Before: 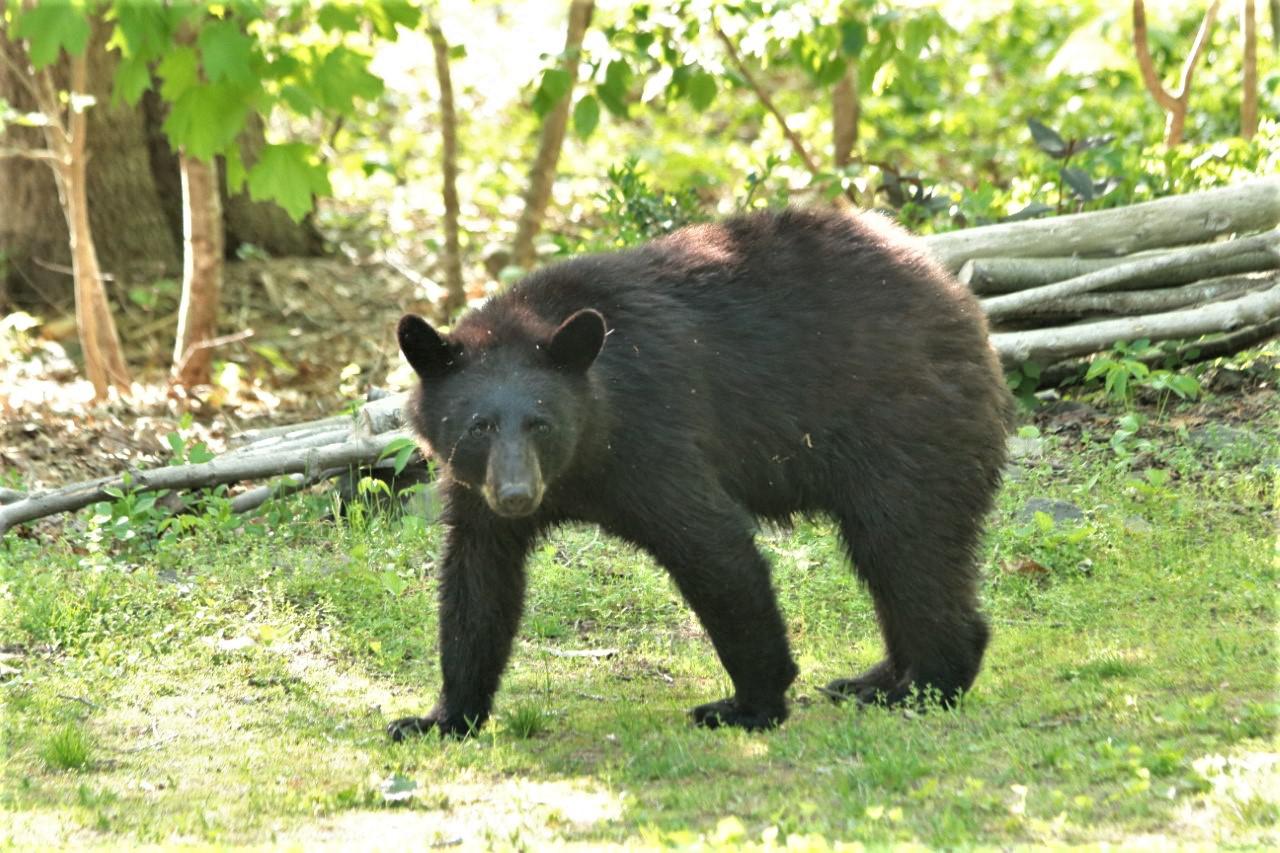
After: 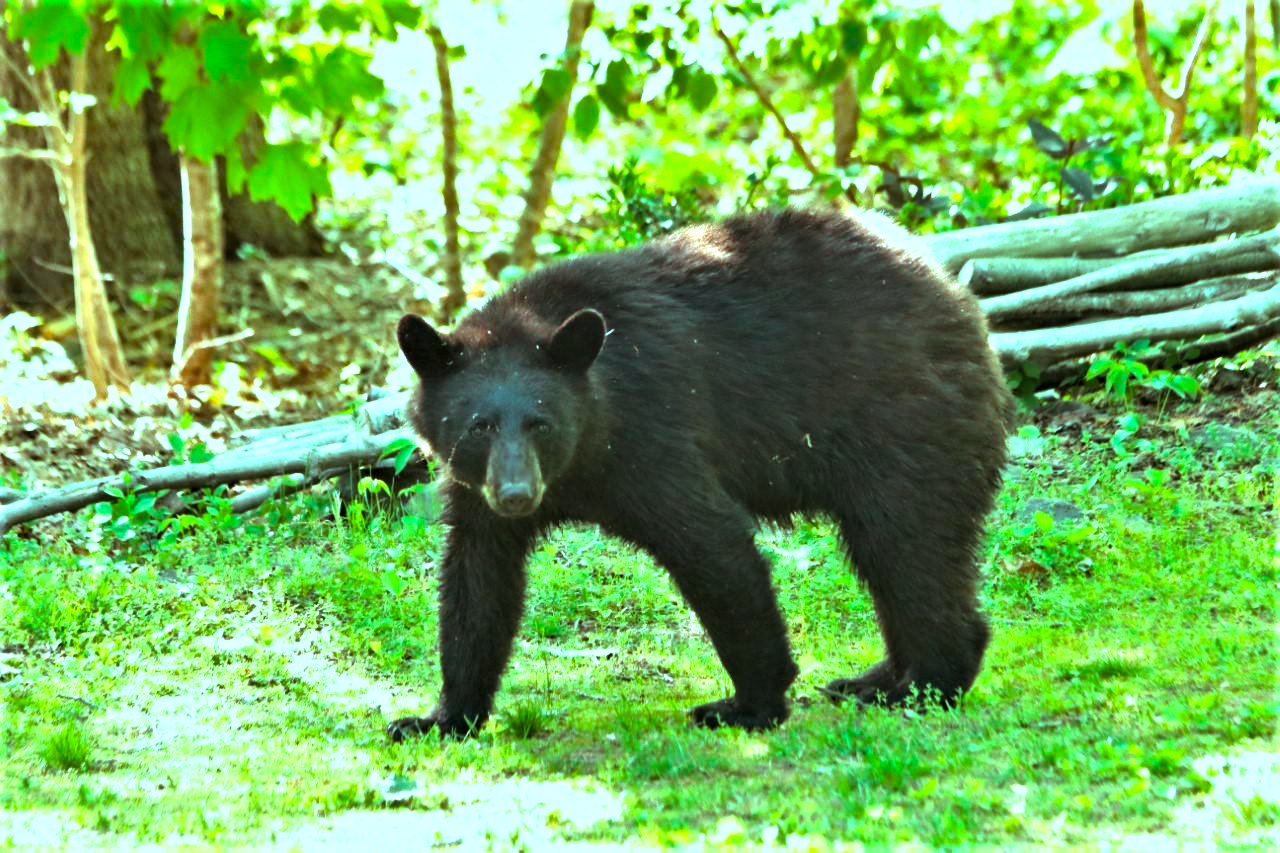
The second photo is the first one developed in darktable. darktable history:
color balance rgb: highlights gain › chroma 5.3%, highlights gain › hue 197.6°, linear chroma grading › global chroma 8.854%, perceptual saturation grading › global saturation 31.174%, perceptual brilliance grading › global brilliance 15.081%, perceptual brilliance grading › shadows -34.74%
contrast equalizer: octaves 7, y [[0.5, 0.5, 0.544, 0.569, 0.5, 0.5], [0.5 ×6], [0.5 ×6], [0 ×6], [0 ×6]]
